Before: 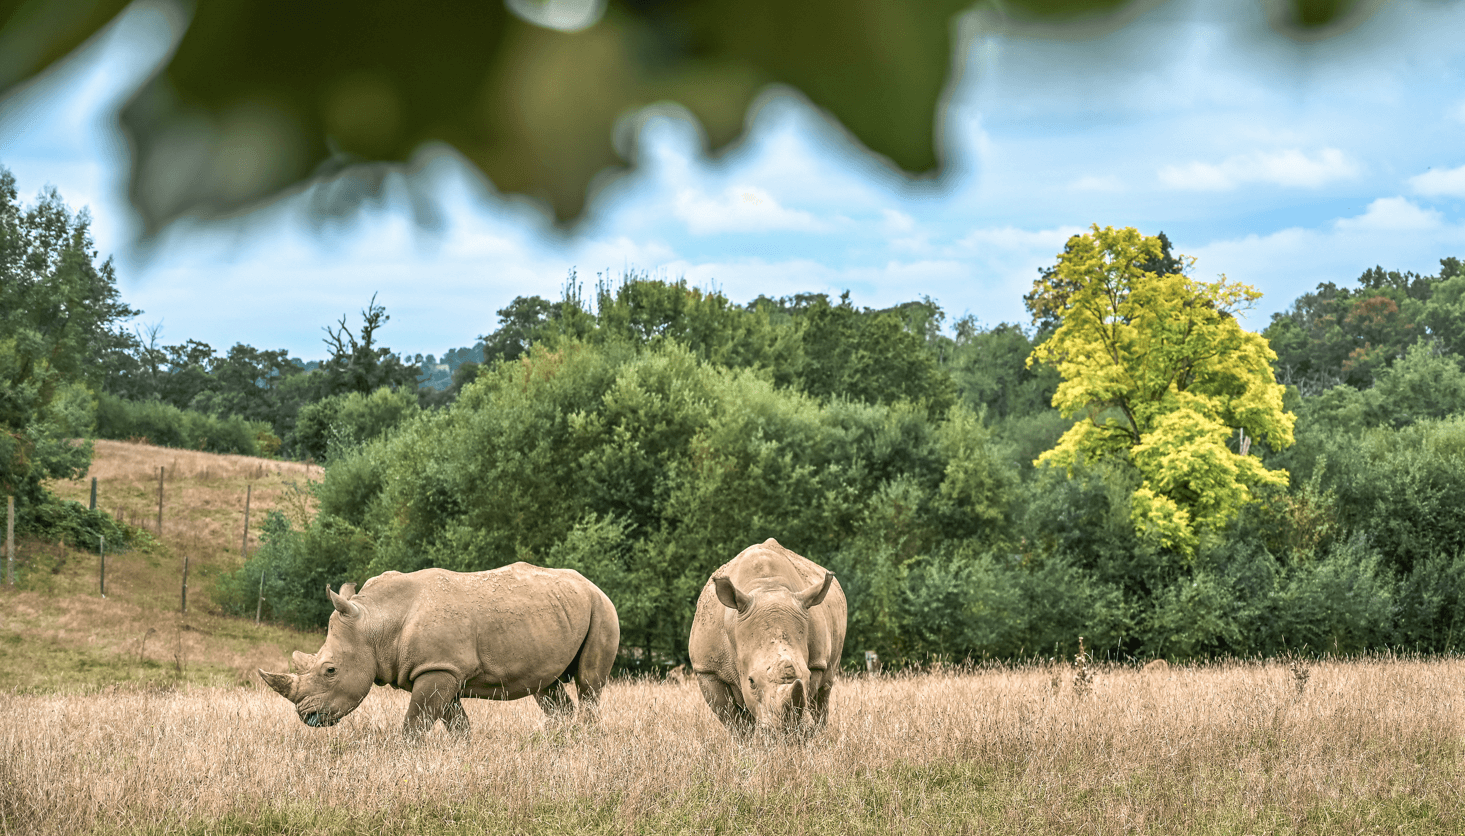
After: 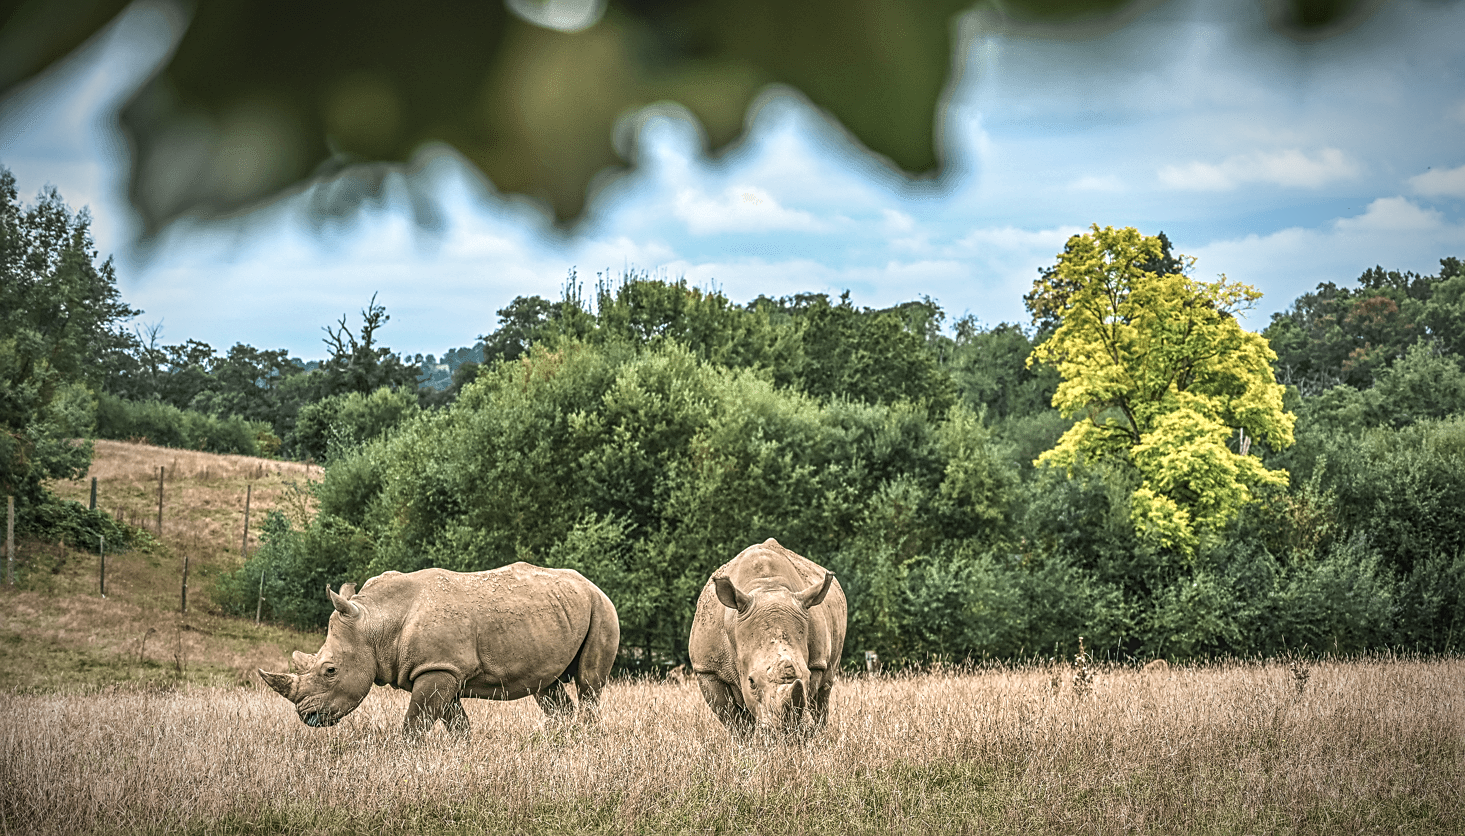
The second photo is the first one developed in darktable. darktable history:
exposure: black level correction -0.014, exposure -0.193 EV, compensate highlight preservation false
local contrast: detail 142%
sharpen: on, module defaults
vignetting: fall-off start 70.97%, brightness -0.584, saturation -0.118, width/height ratio 1.333
tone equalizer: on, module defaults
